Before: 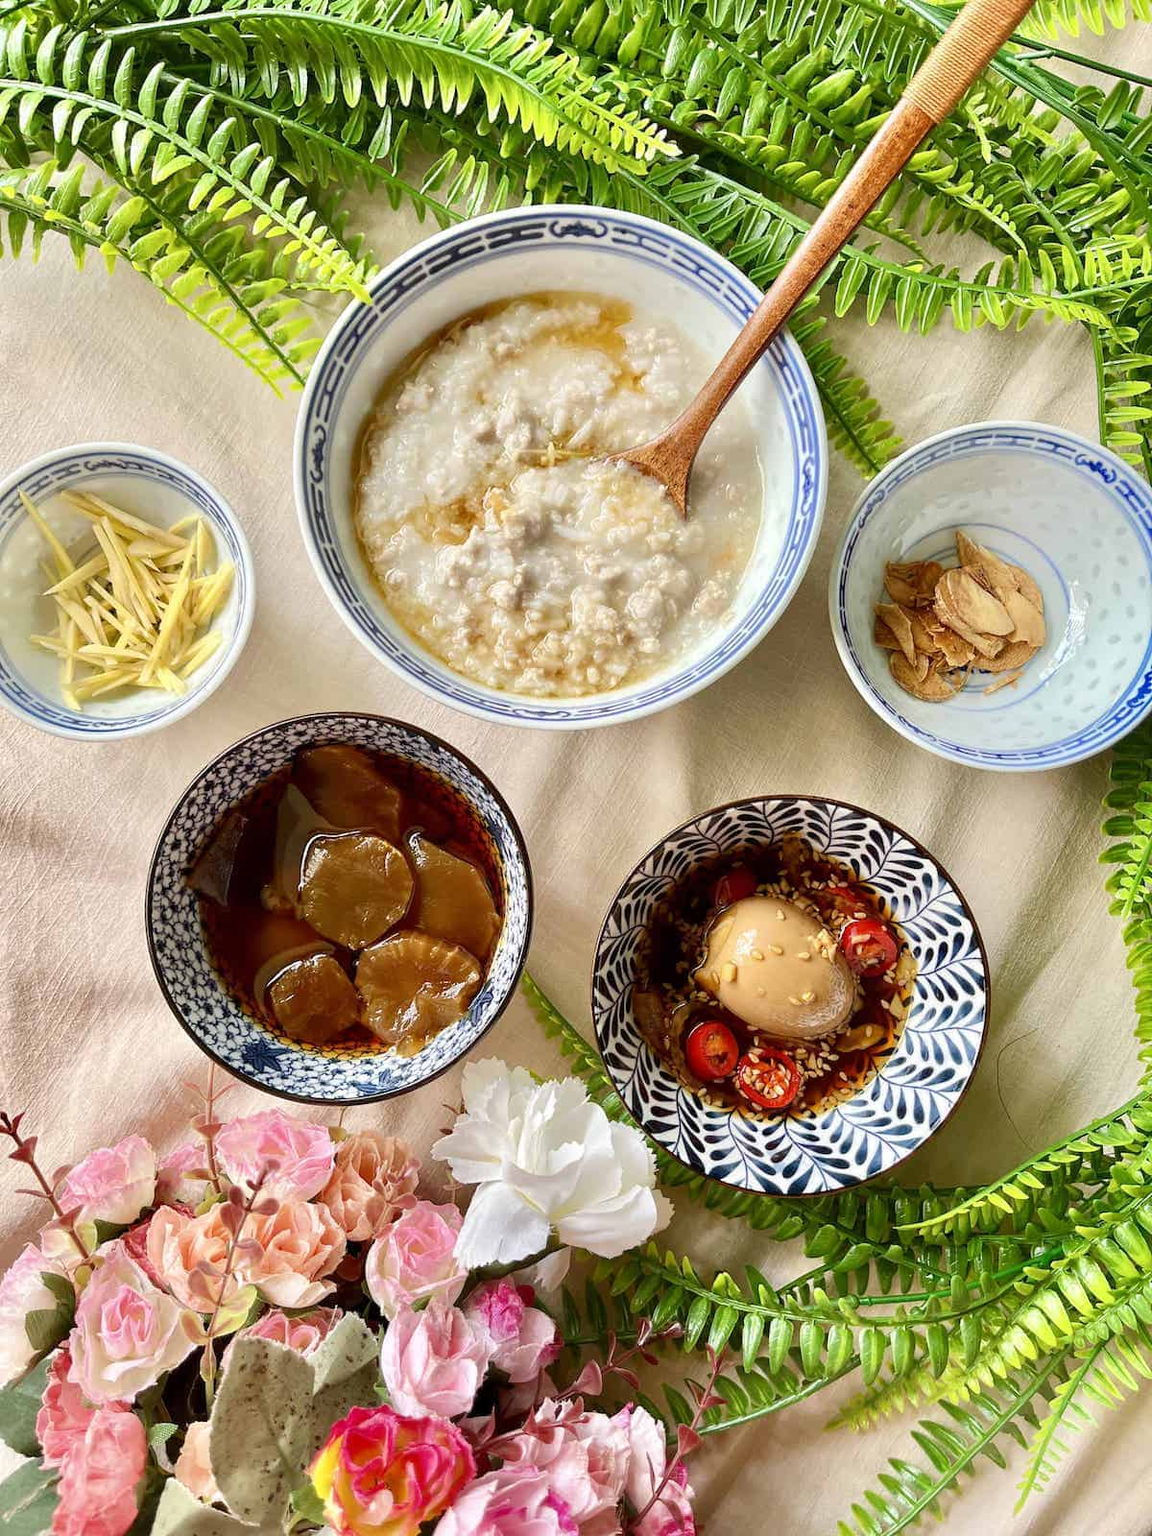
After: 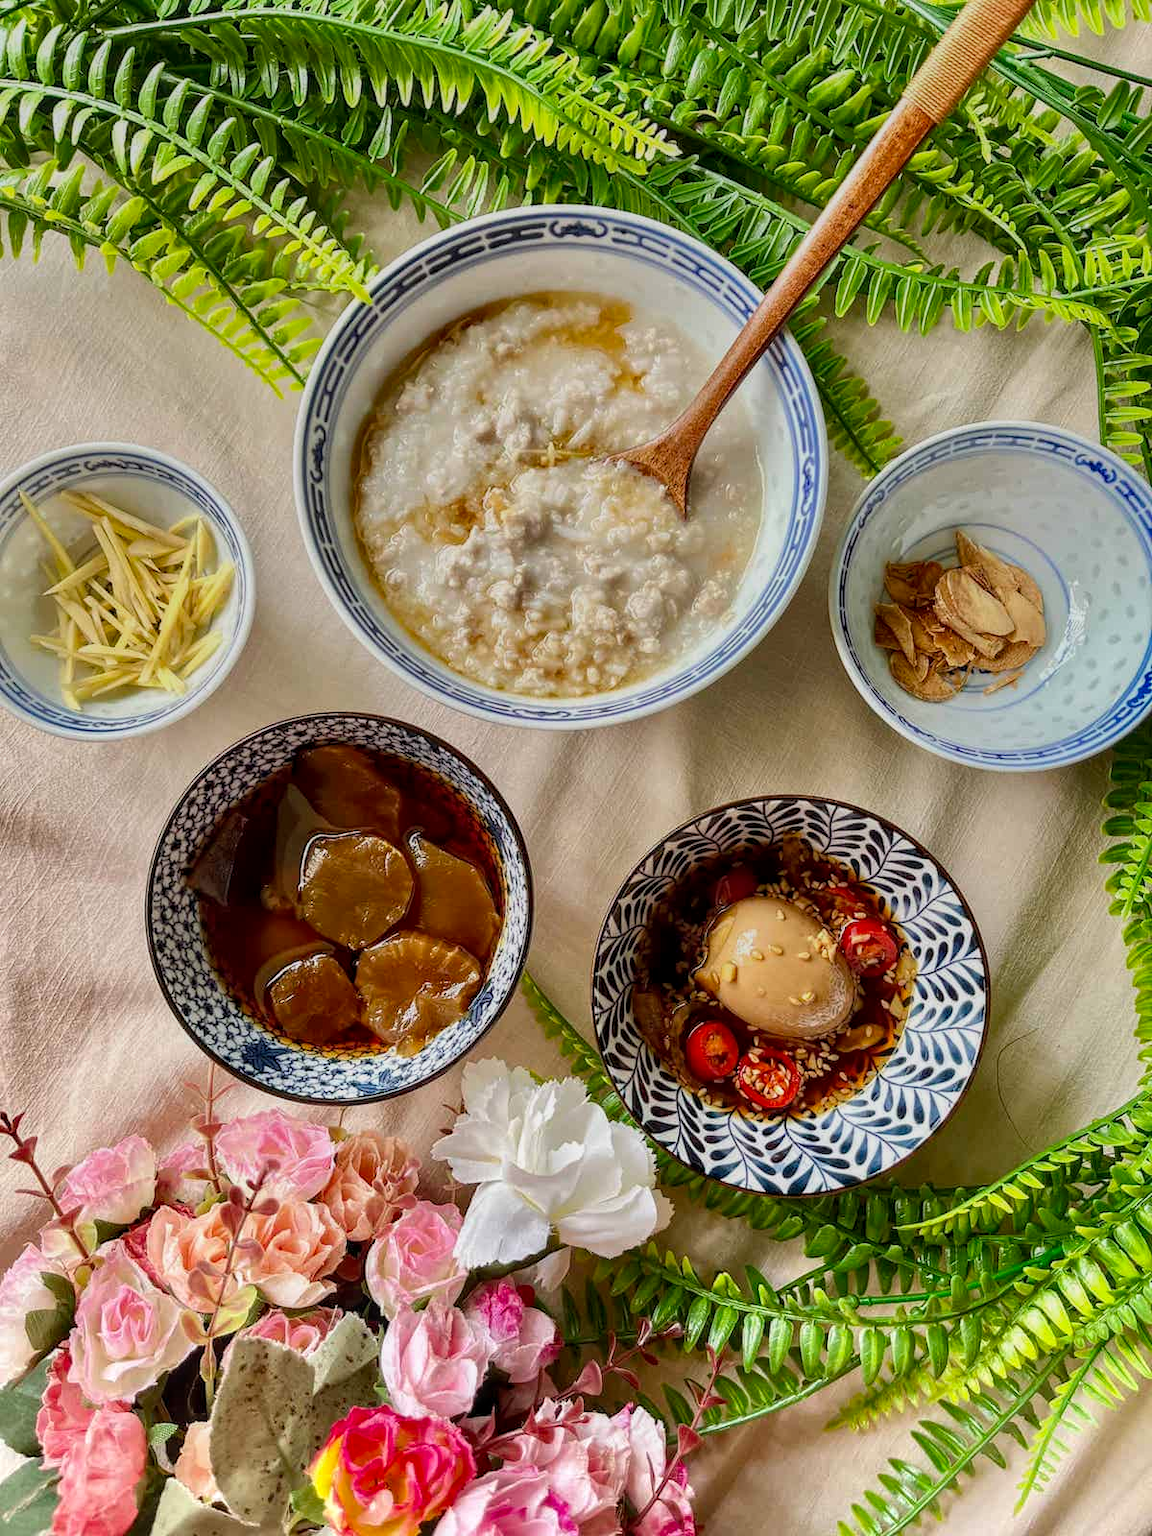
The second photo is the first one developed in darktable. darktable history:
graduated density: rotation 5.63°, offset 76.9
local contrast: on, module defaults
